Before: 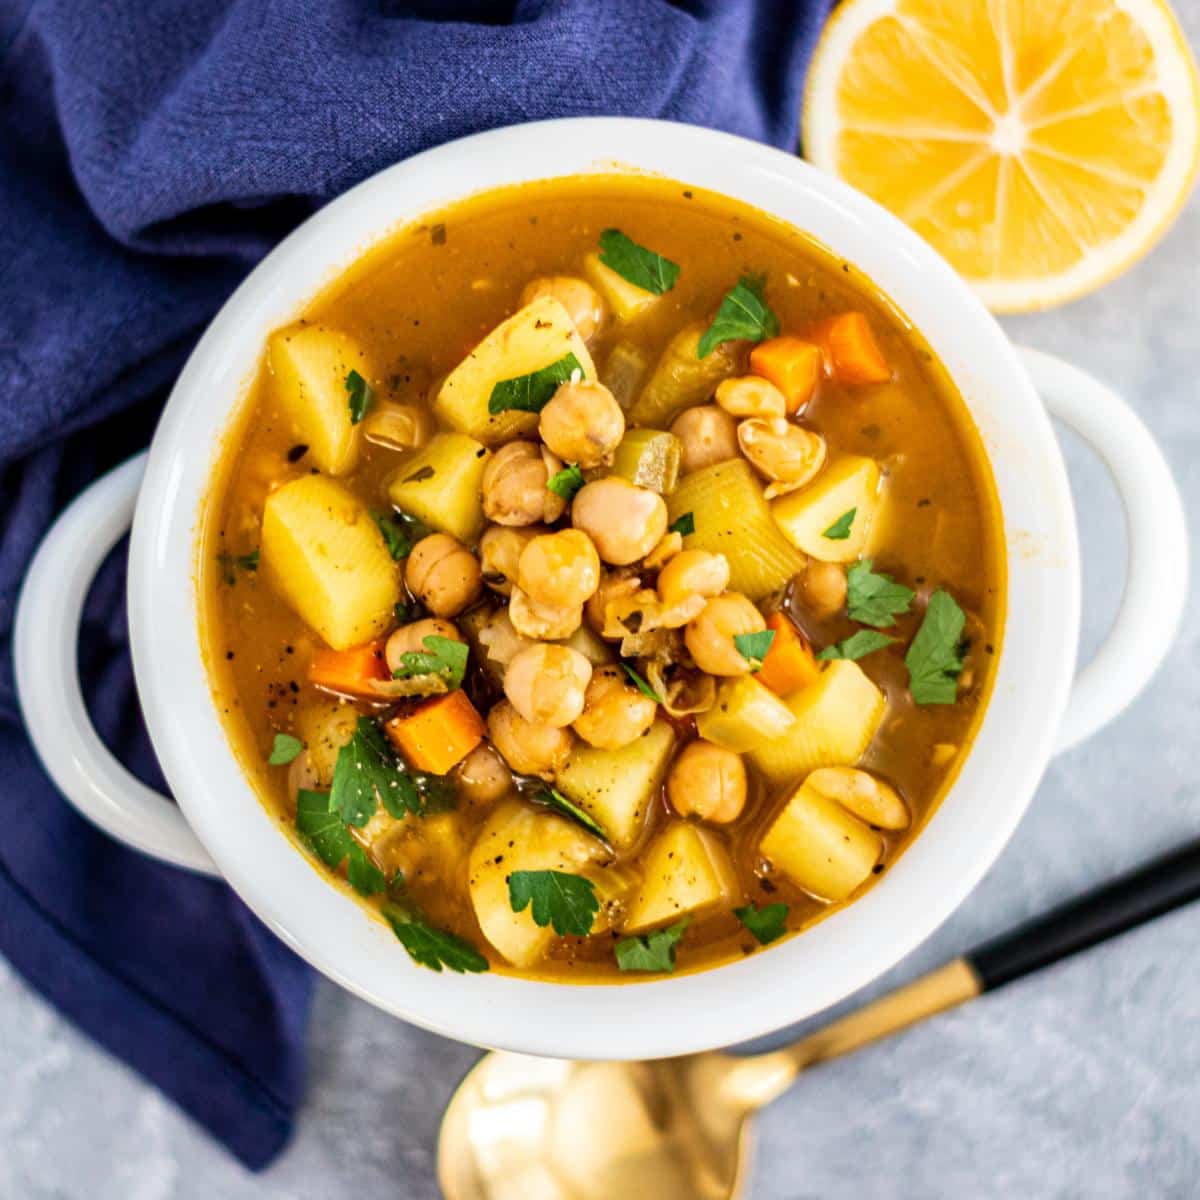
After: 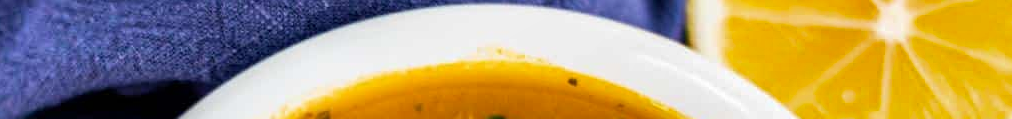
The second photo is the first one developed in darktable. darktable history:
crop and rotate: left 9.644%, top 9.491%, right 6.021%, bottom 80.509%
shadows and highlights: shadows 52.42, soften with gaussian
sharpen: amount 0.2
